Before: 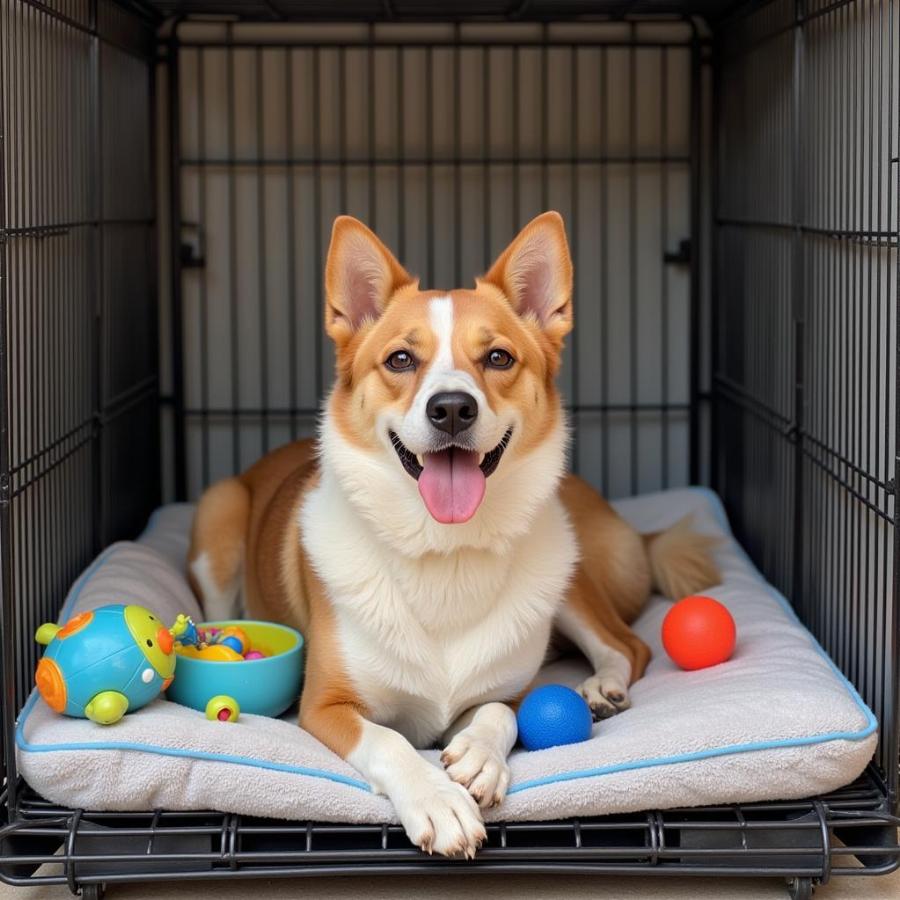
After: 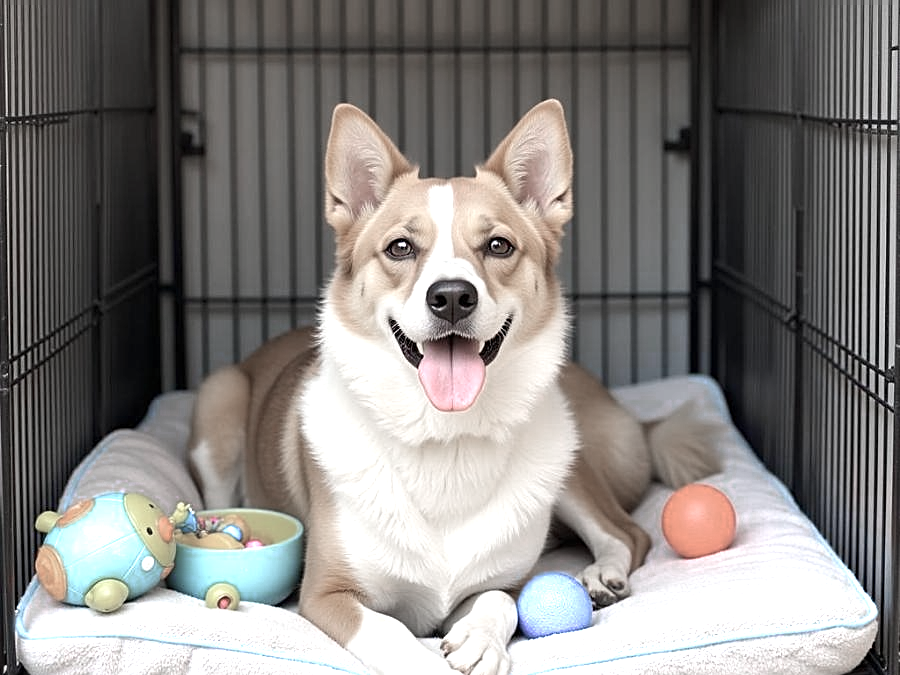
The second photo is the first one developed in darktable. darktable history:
color zones: curves: ch0 [(0, 0.613) (0.01, 0.613) (0.245, 0.448) (0.498, 0.529) (0.642, 0.665) (0.879, 0.777) (0.99, 0.613)]; ch1 [(0, 0.272) (0.219, 0.127) (0.724, 0.346)]
exposure: black level correction 0, exposure 0.68 EV, compensate exposure bias true, compensate highlight preservation false
sharpen: on, module defaults
crop and rotate: top 12.5%, bottom 12.5%
